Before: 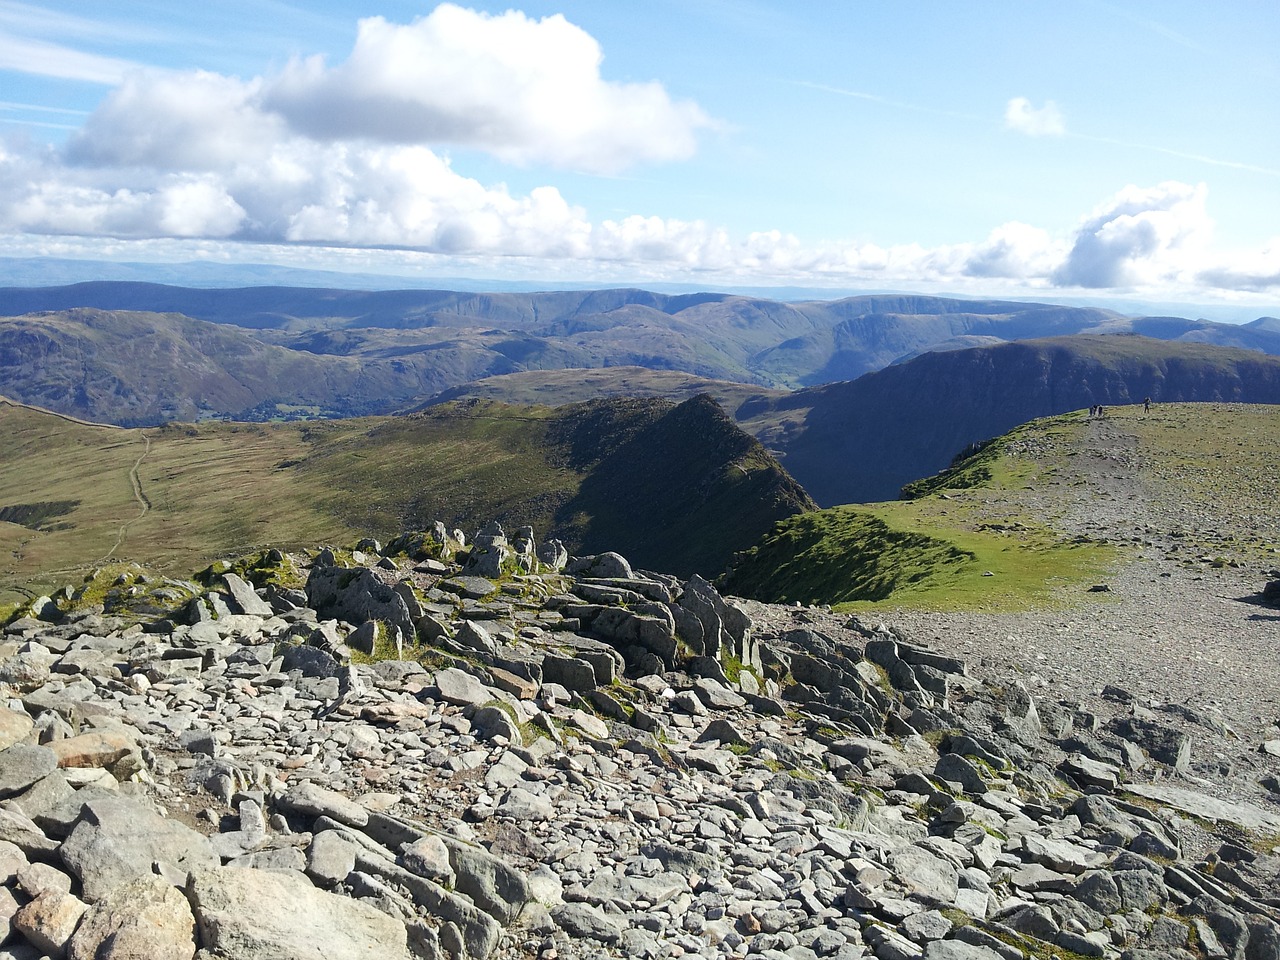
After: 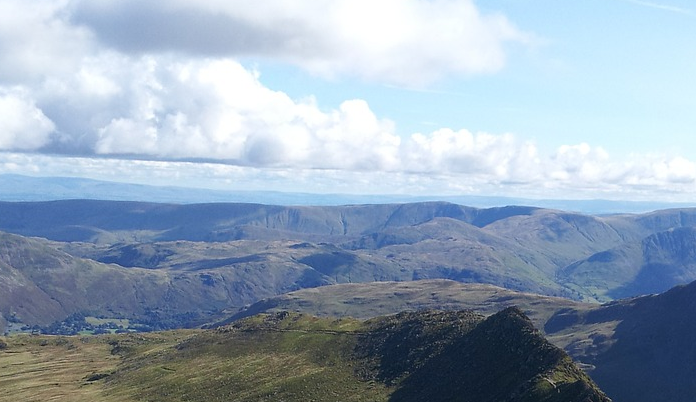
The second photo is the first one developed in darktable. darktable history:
crop: left 14.961%, top 9.155%, right 30.641%, bottom 48.916%
